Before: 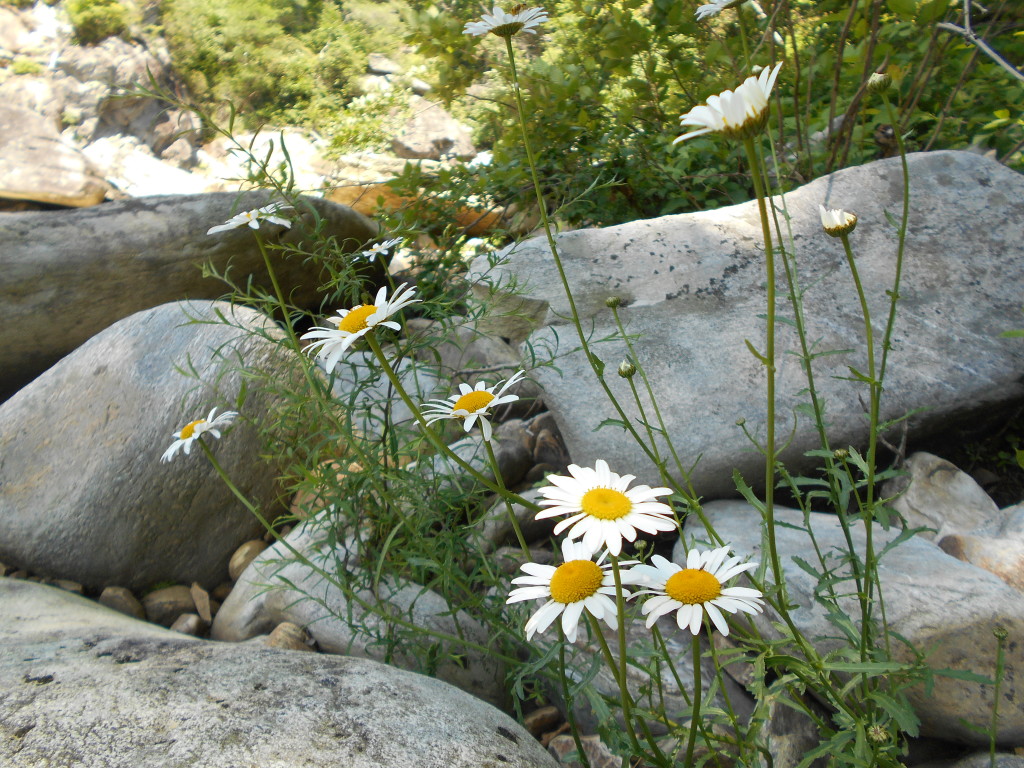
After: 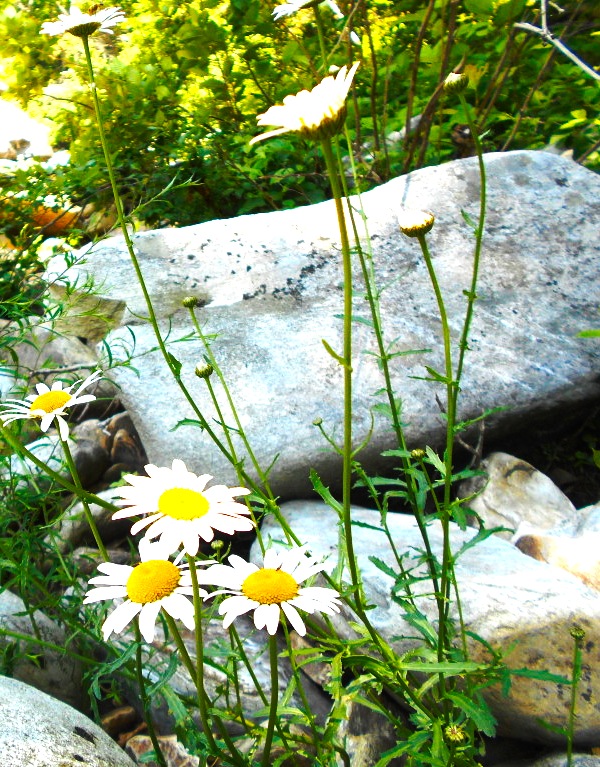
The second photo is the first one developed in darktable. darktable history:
crop: left 41.402%
levels: levels [0, 0.352, 0.703]
base curve: curves: ch0 [(0, 0) (0.073, 0.04) (0.157, 0.139) (0.492, 0.492) (0.758, 0.758) (1, 1)], preserve colors none
color balance rgb: perceptual saturation grading › global saturation 20%, global vibrance 20%
